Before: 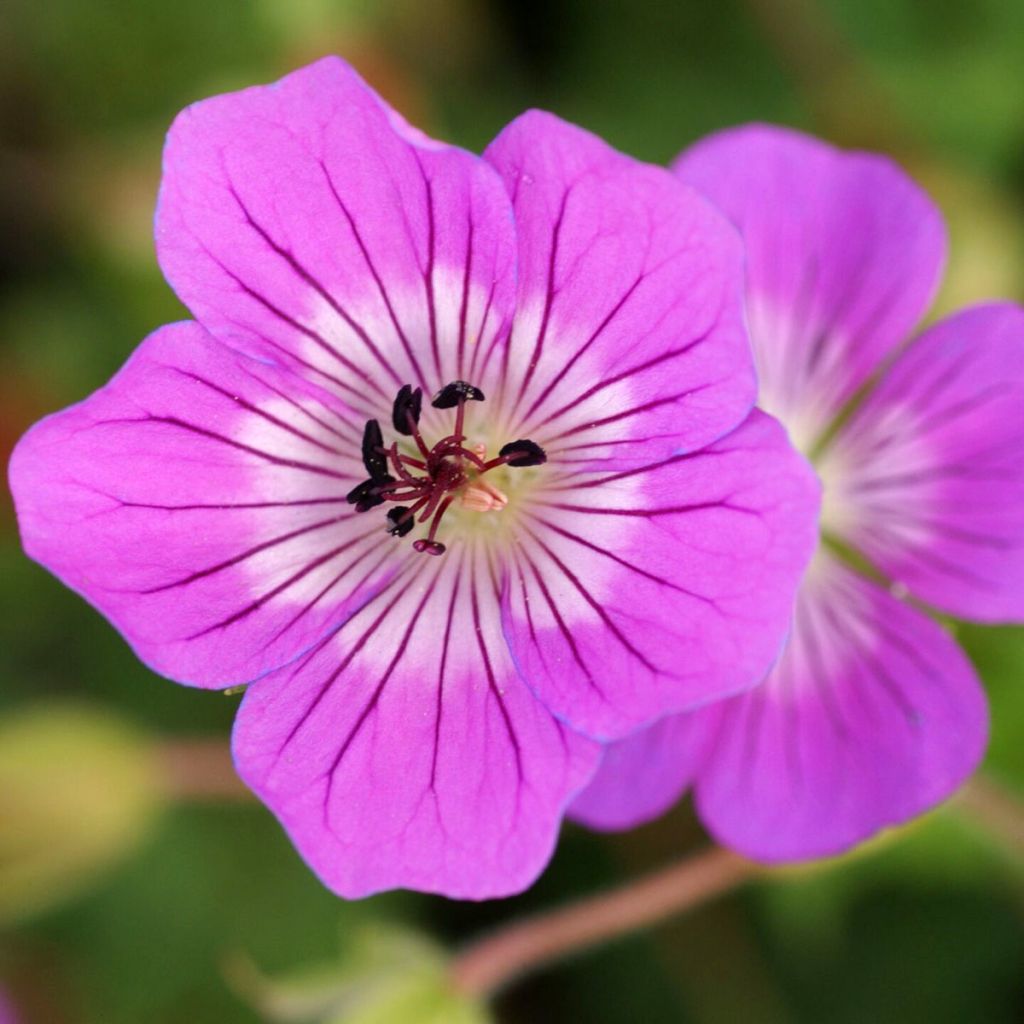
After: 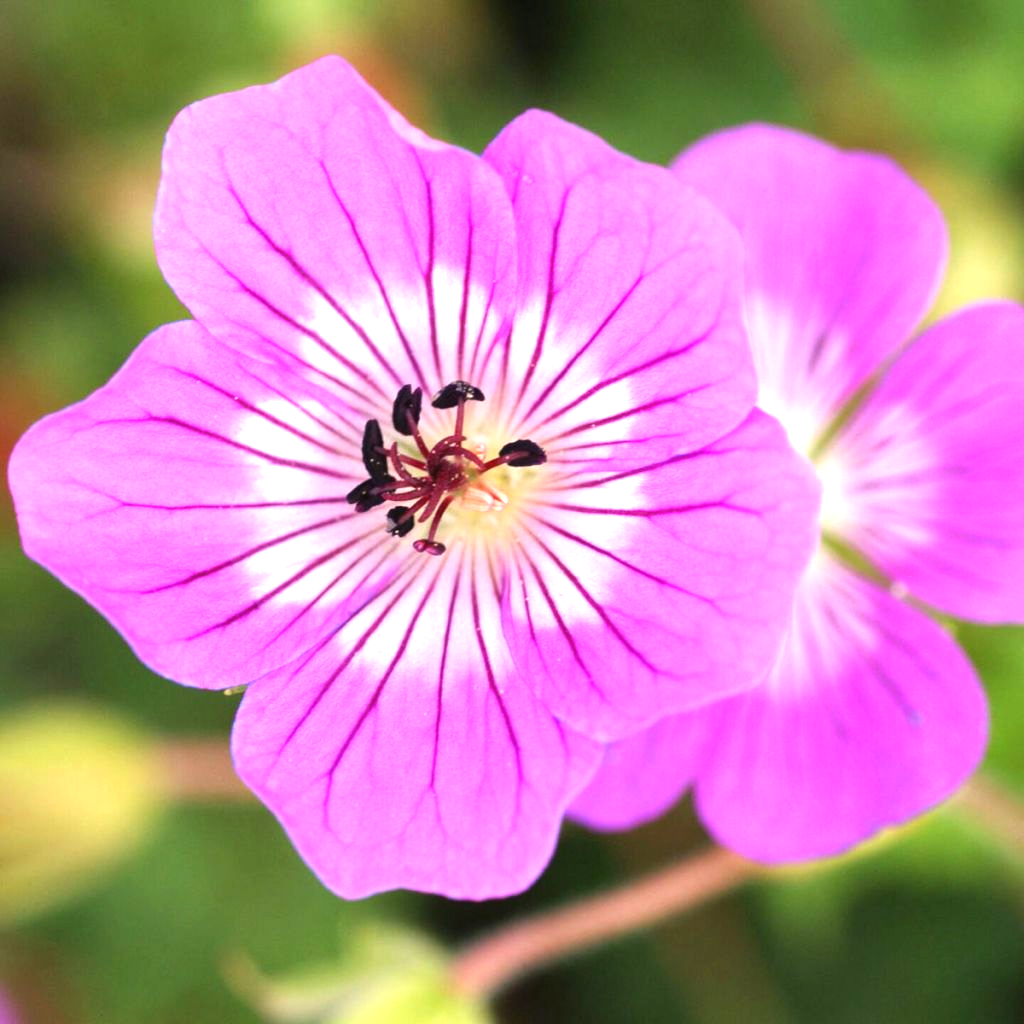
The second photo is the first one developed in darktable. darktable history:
exposure: black level correction -0.002, exposure 1.109 EV, compensate highlight preservation false
